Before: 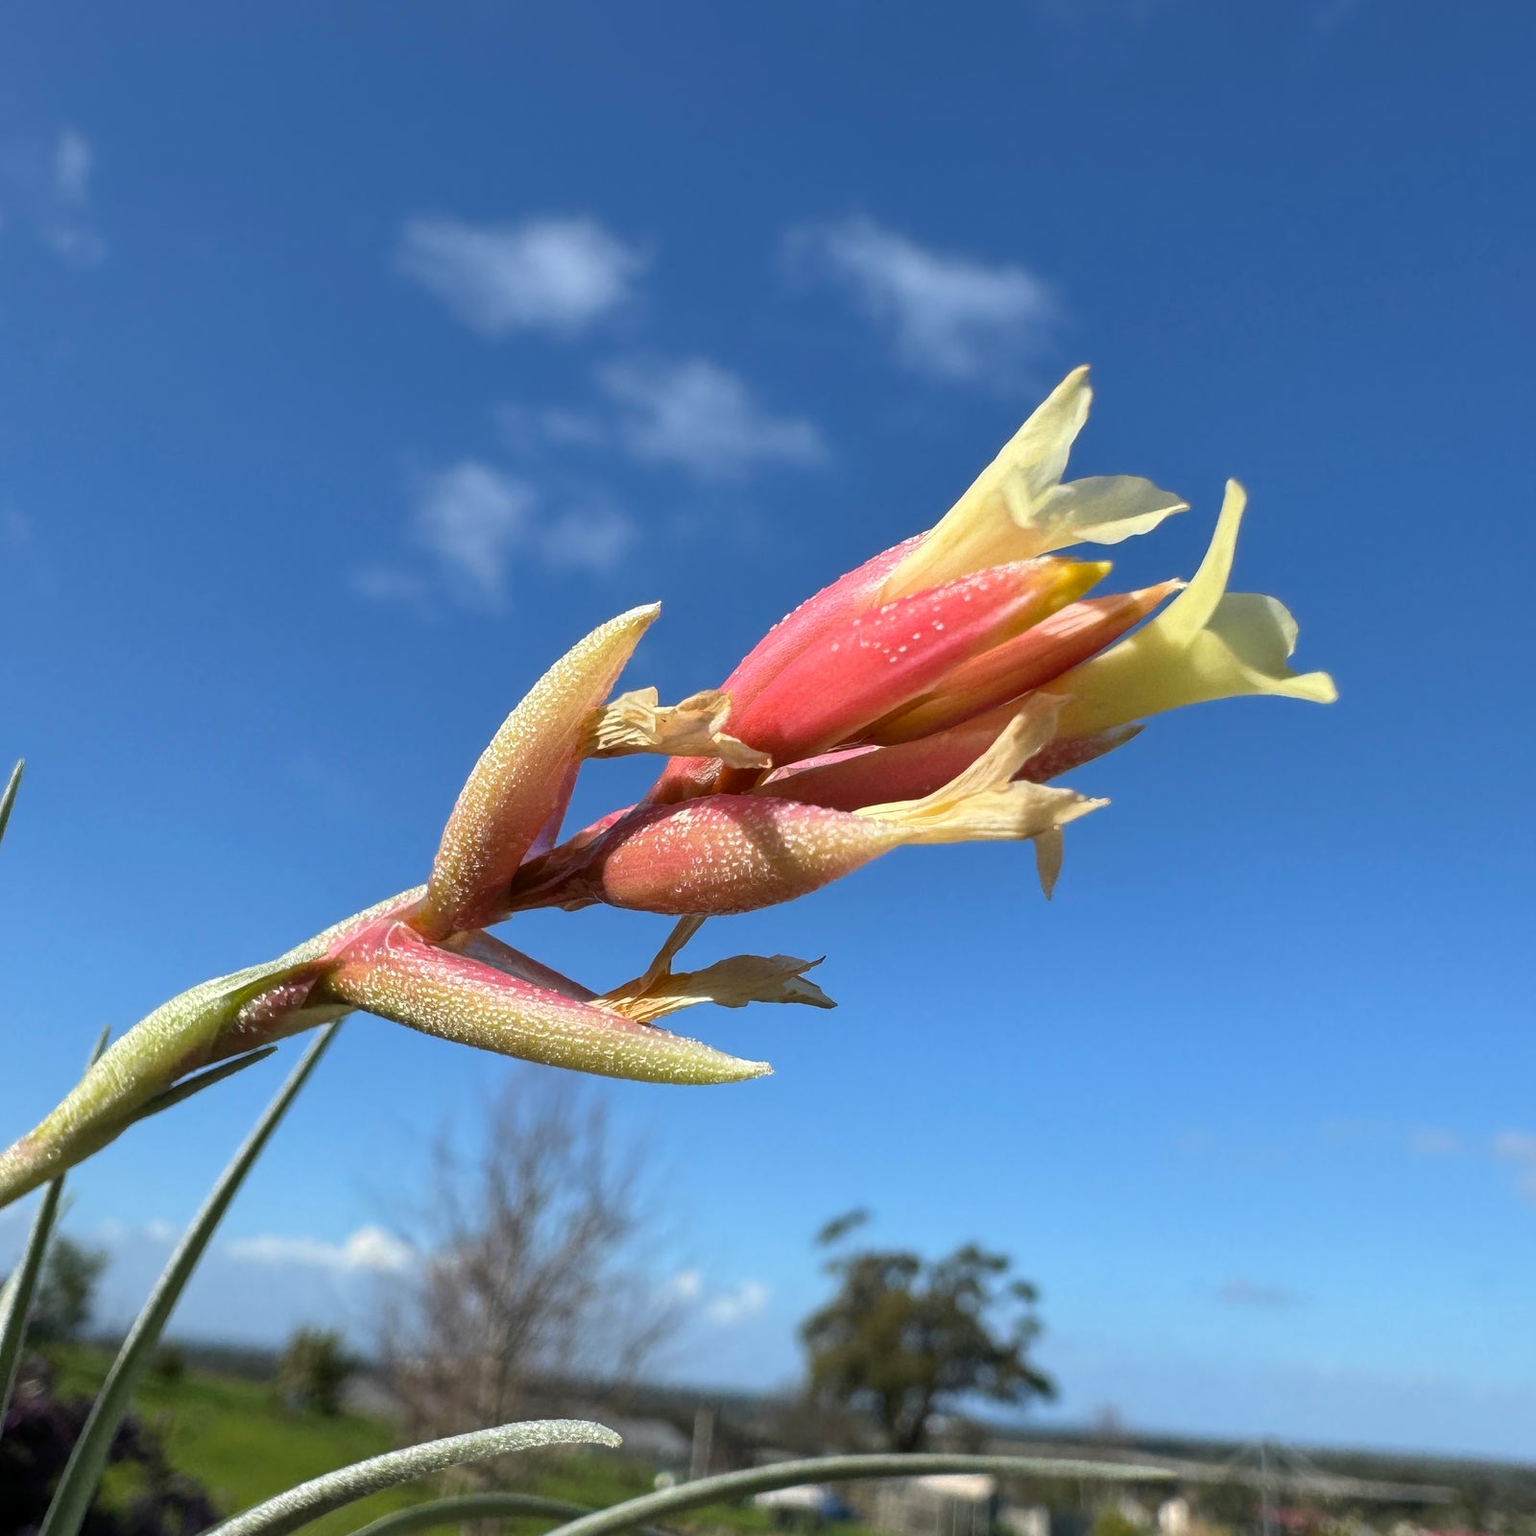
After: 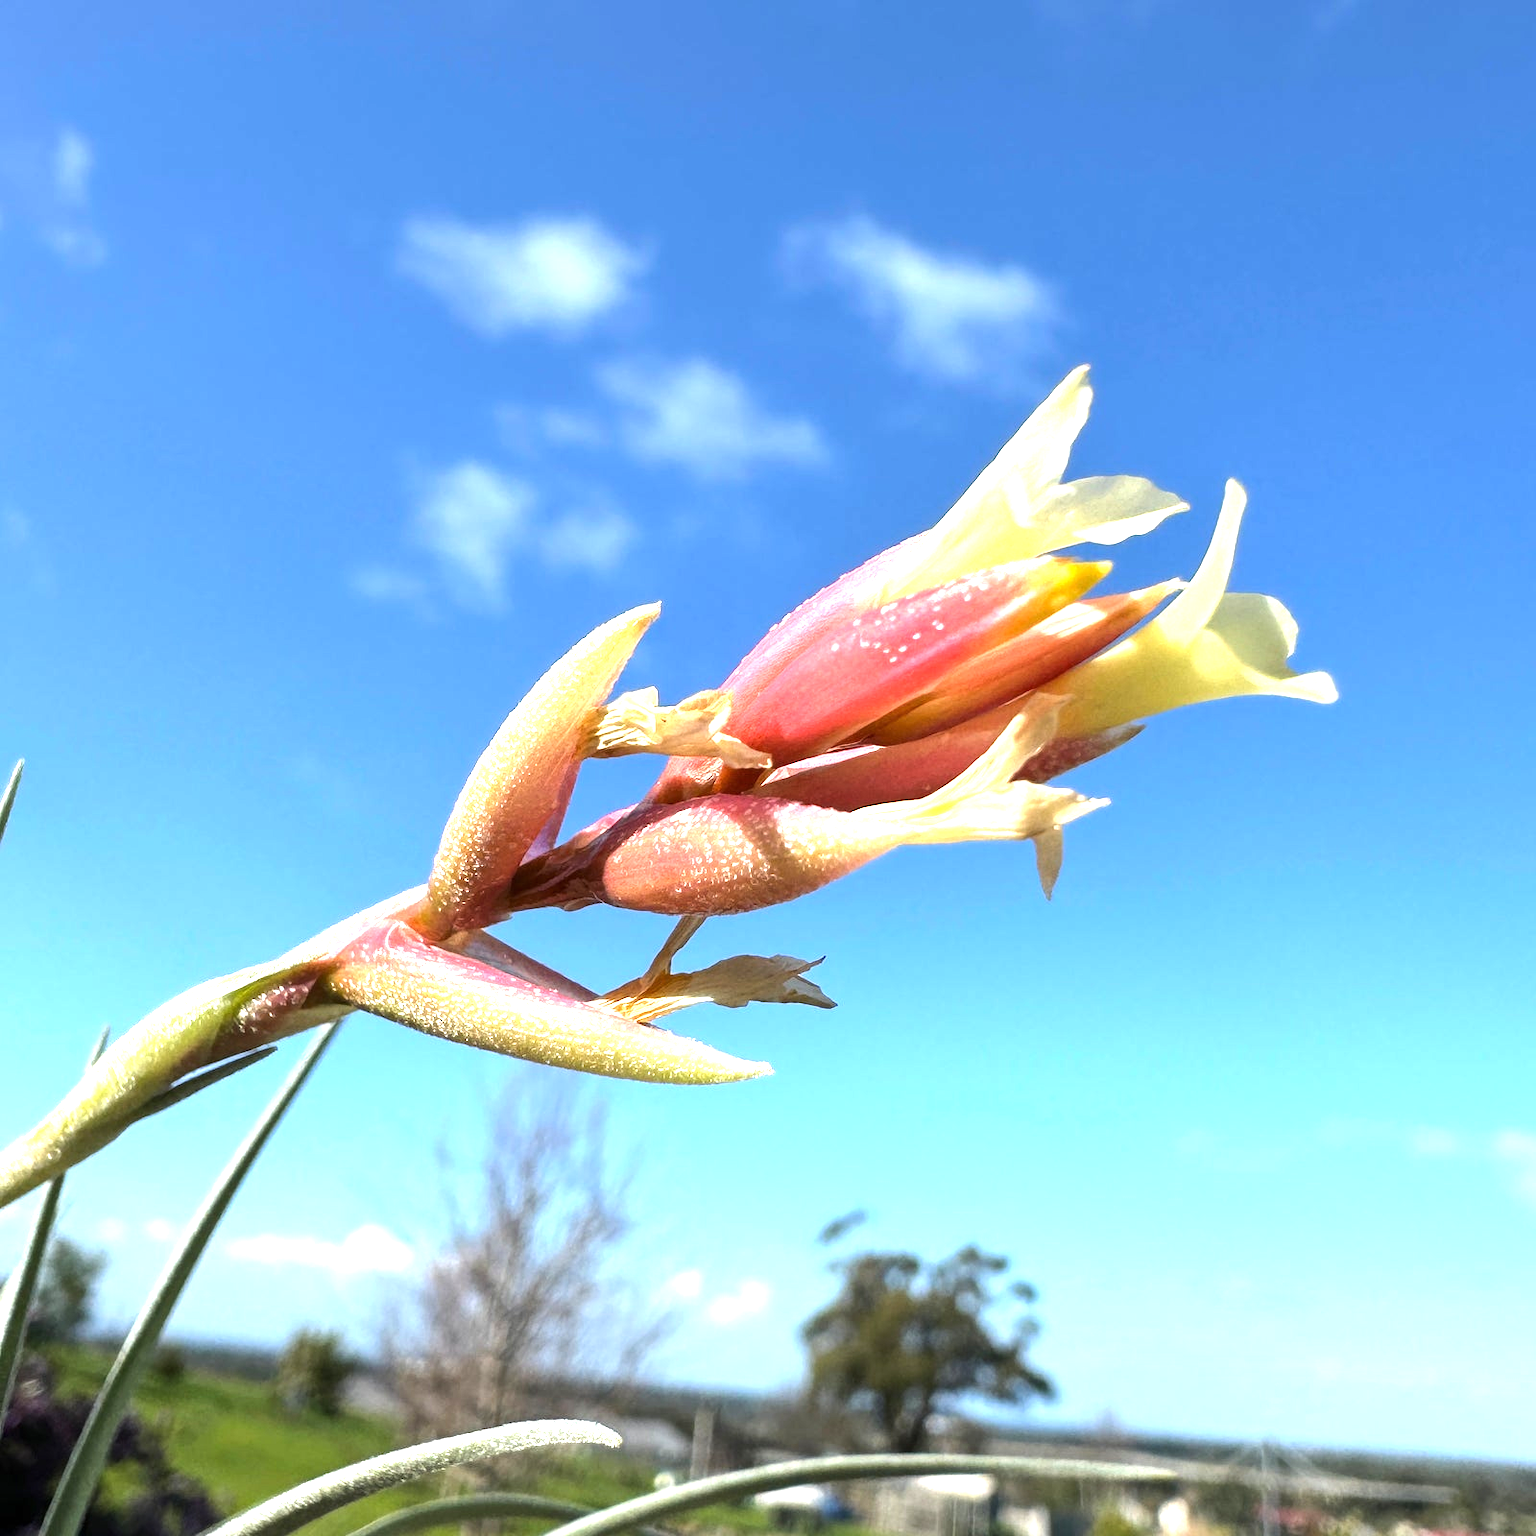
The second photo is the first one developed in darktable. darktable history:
tone equalizer: -8 EV -0.417 EV, -7 EV -0.389 EV, -6 EV -0.333 EV, -5 EV -0.222 EV, -3 EV 0.222 EV, -2 EV 0.333 EV, -1 EV 0.389 EV, +0 EV 0.417 EV, edges refinement/feathering 500, mask exposure compensation -1.57 EV, preserve details no
exposure: black level correction 0, exposure 1 EV, compensate highlight preservation false
